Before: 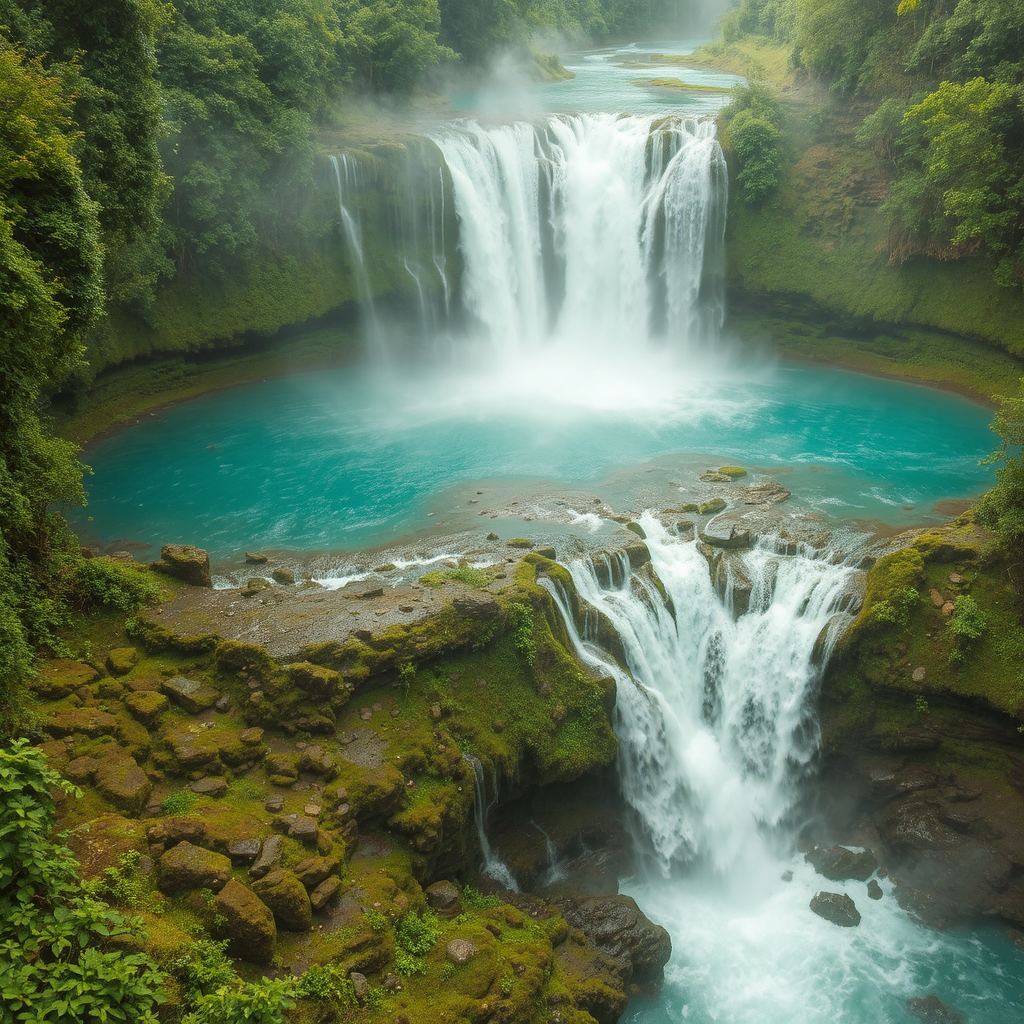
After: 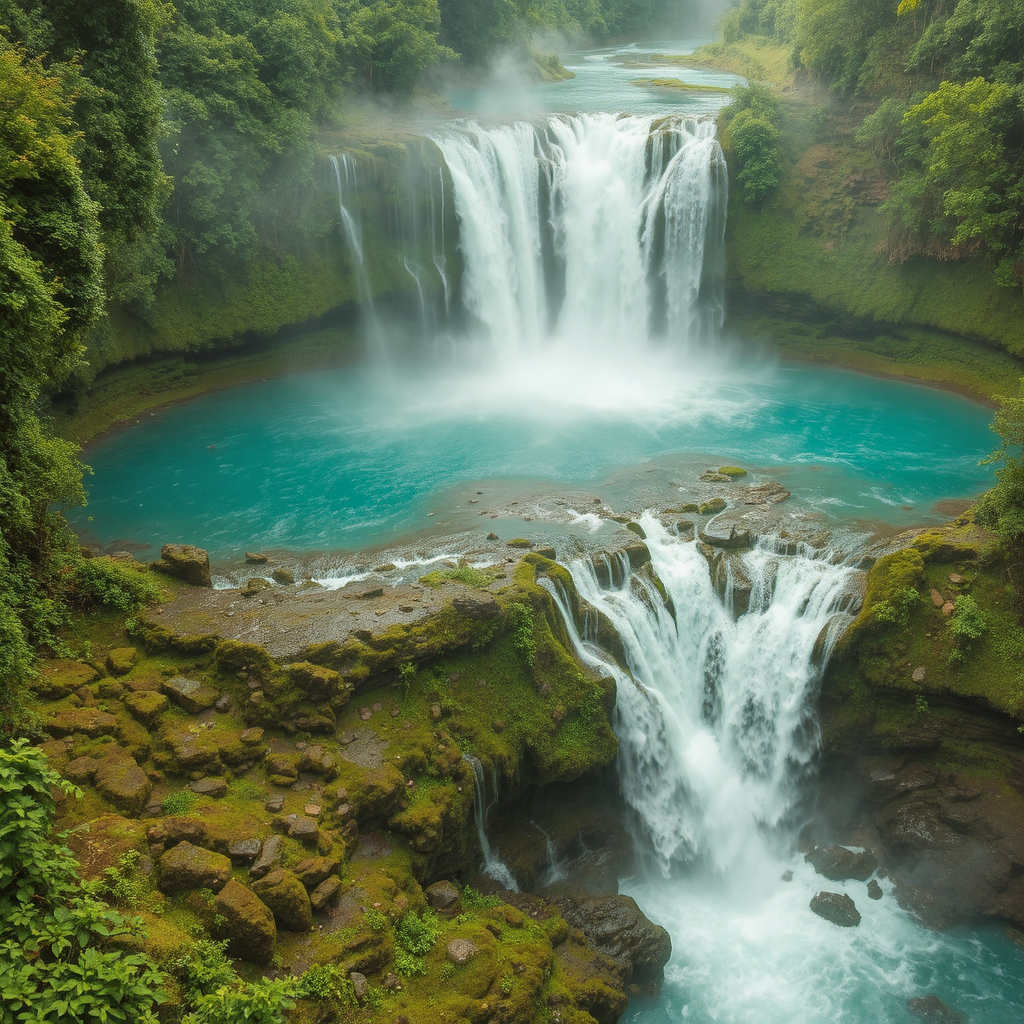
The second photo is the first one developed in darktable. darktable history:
shadows and highlights: shadows 43.79, white point adjustment -1.28, soften with gaussian
